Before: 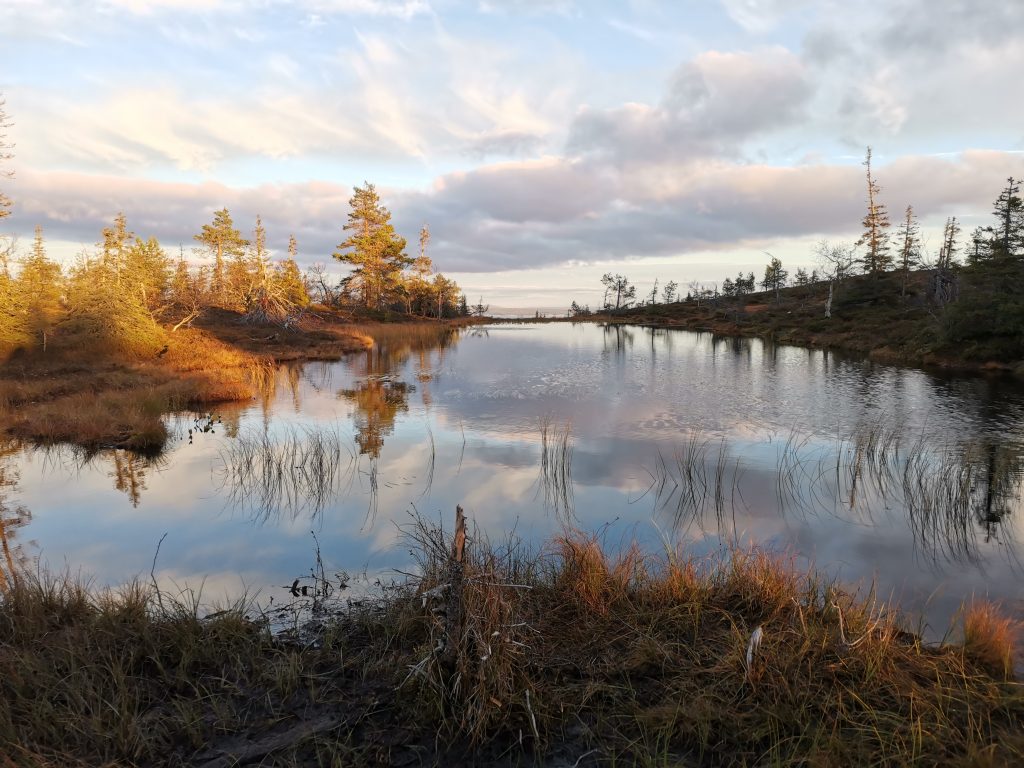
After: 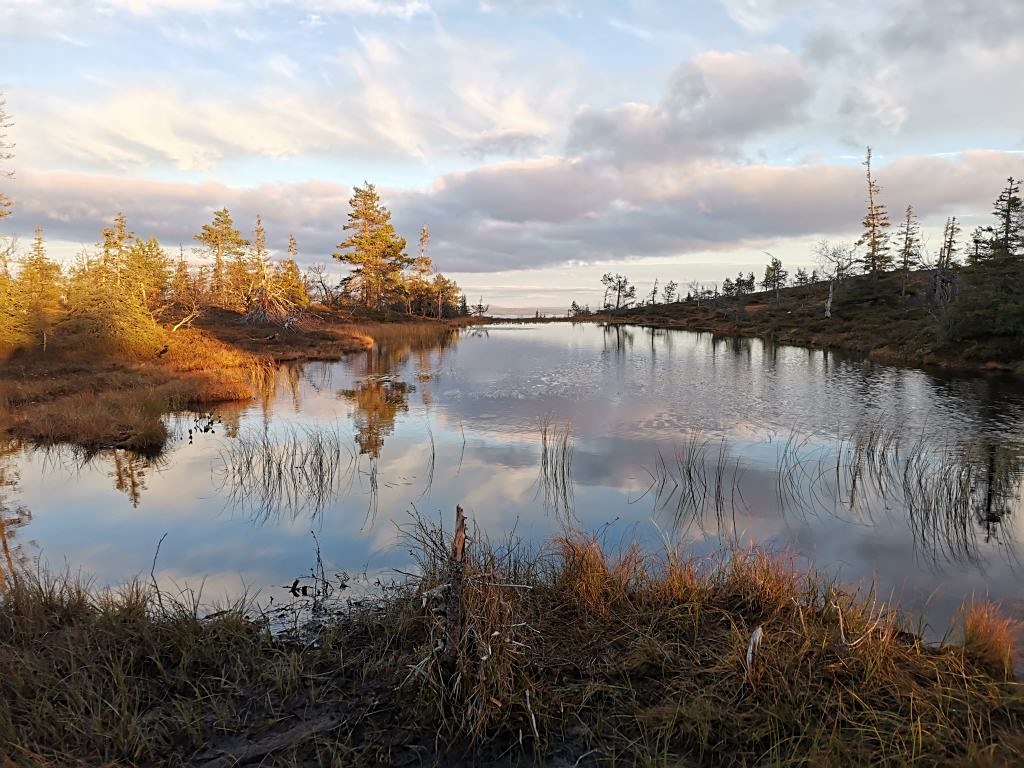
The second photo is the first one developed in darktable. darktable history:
sharpen: on, module defaults
shadows and highlights: shadows 25, highlights -25
